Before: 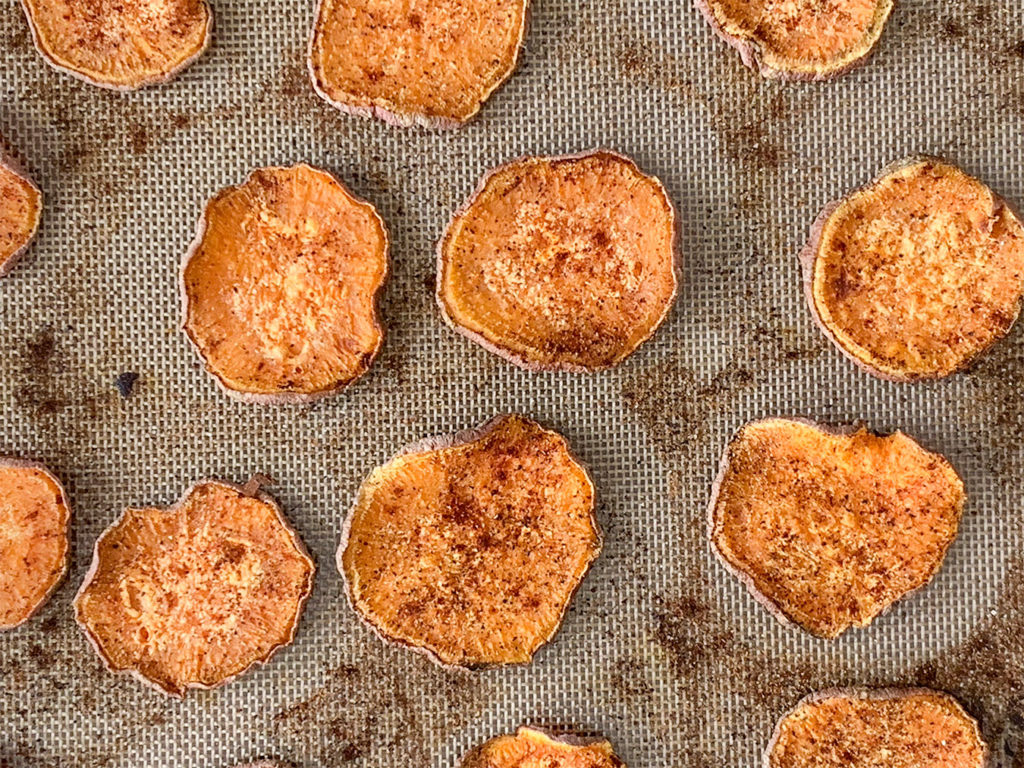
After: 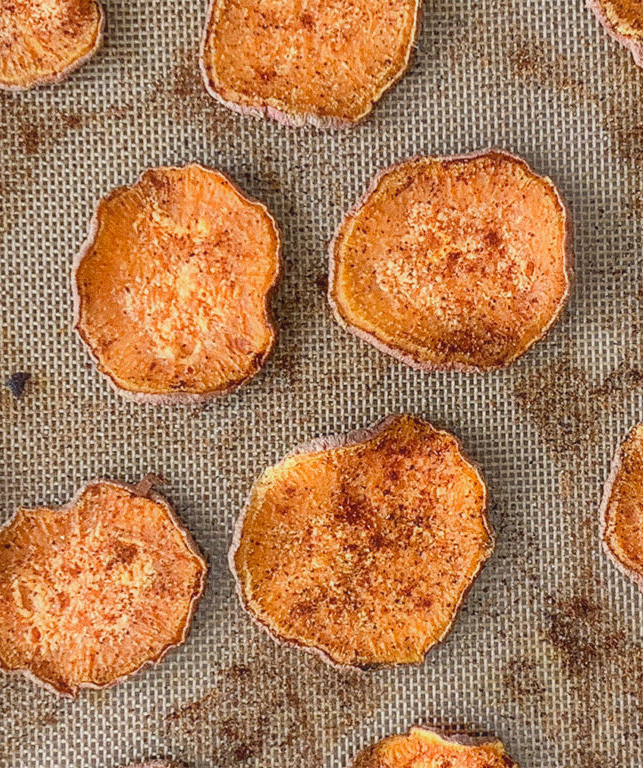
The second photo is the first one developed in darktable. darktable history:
contrast equalizer: y [[0.5, 0.496, 0.435, 0.435, 0.496, 0.5], [0.5 ×6], [0.5 ×6], [0 ×6], [0 ×6]]
crop: left 10.644%, right 26.528%
grain: coarseness 0.09 ISO
shadows and highlights: shadows 22.7, highlights -48.71, soften with gaussian
